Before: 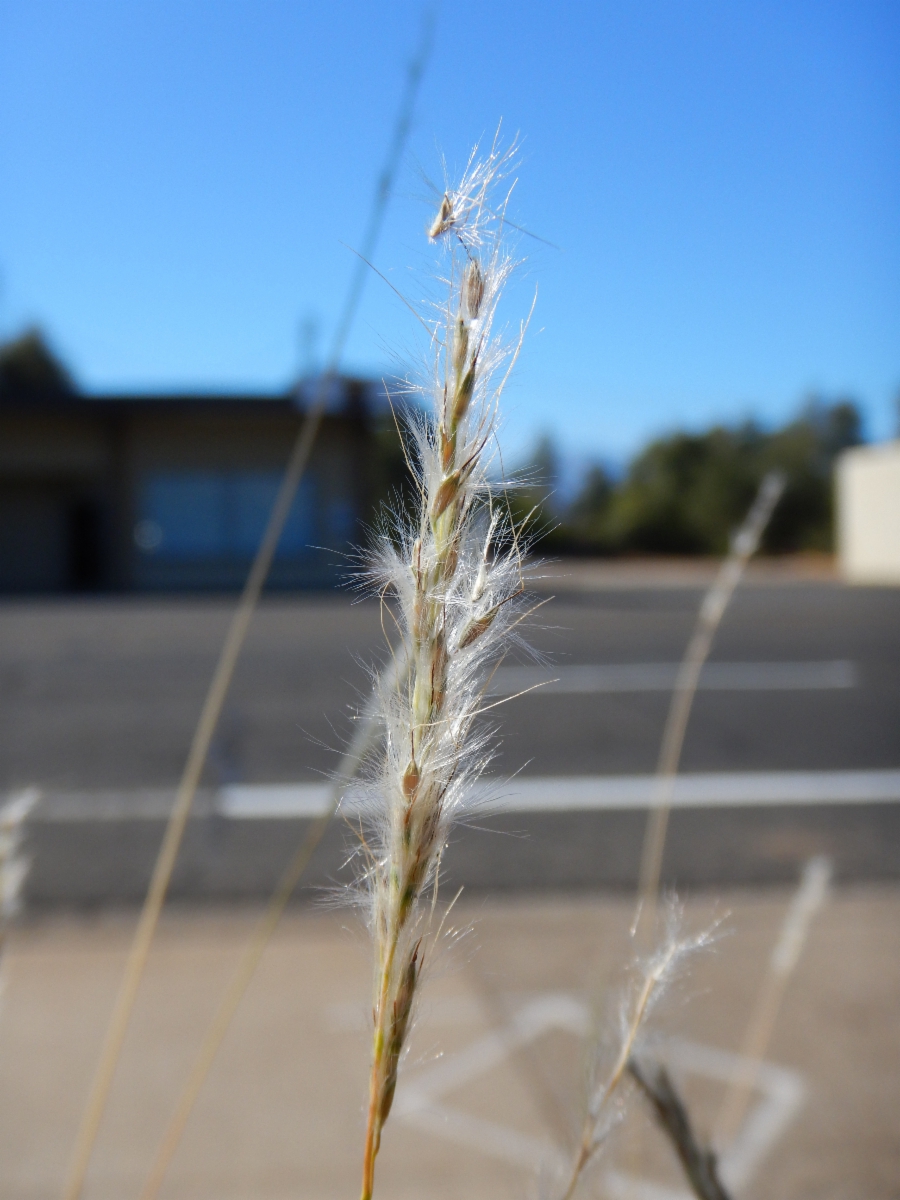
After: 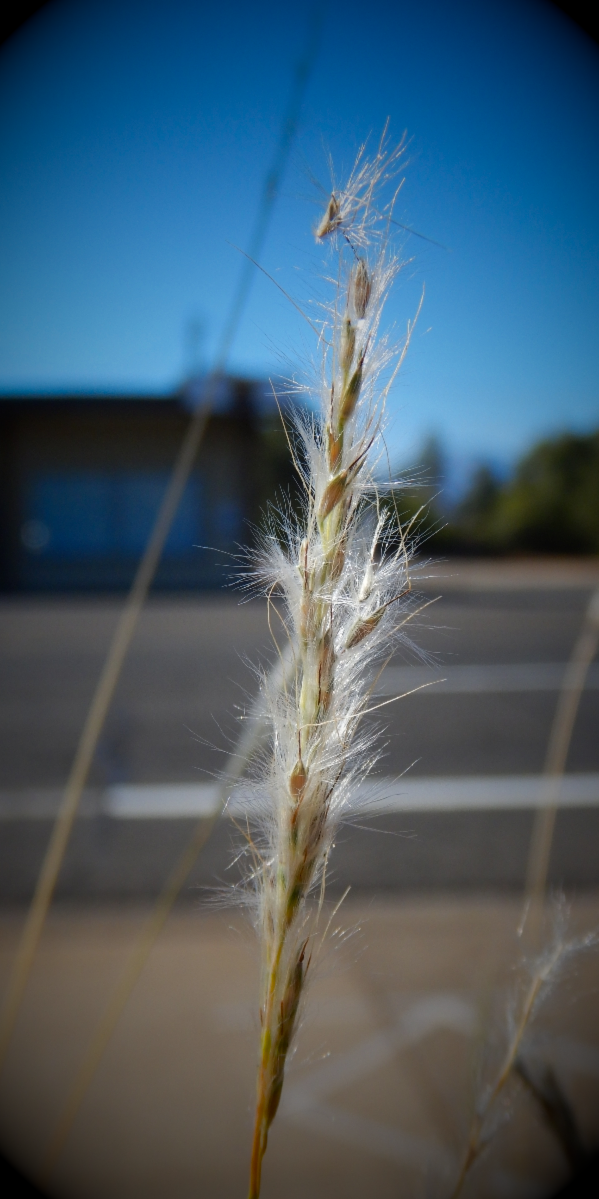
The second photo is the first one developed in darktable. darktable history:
crop and rotate: left 12.648%, right 20.685%
vignetting: fall-off start 15.9%, fall-off radius 100%, brightness -1, saturation 0.5, width/height ratio 0.719
